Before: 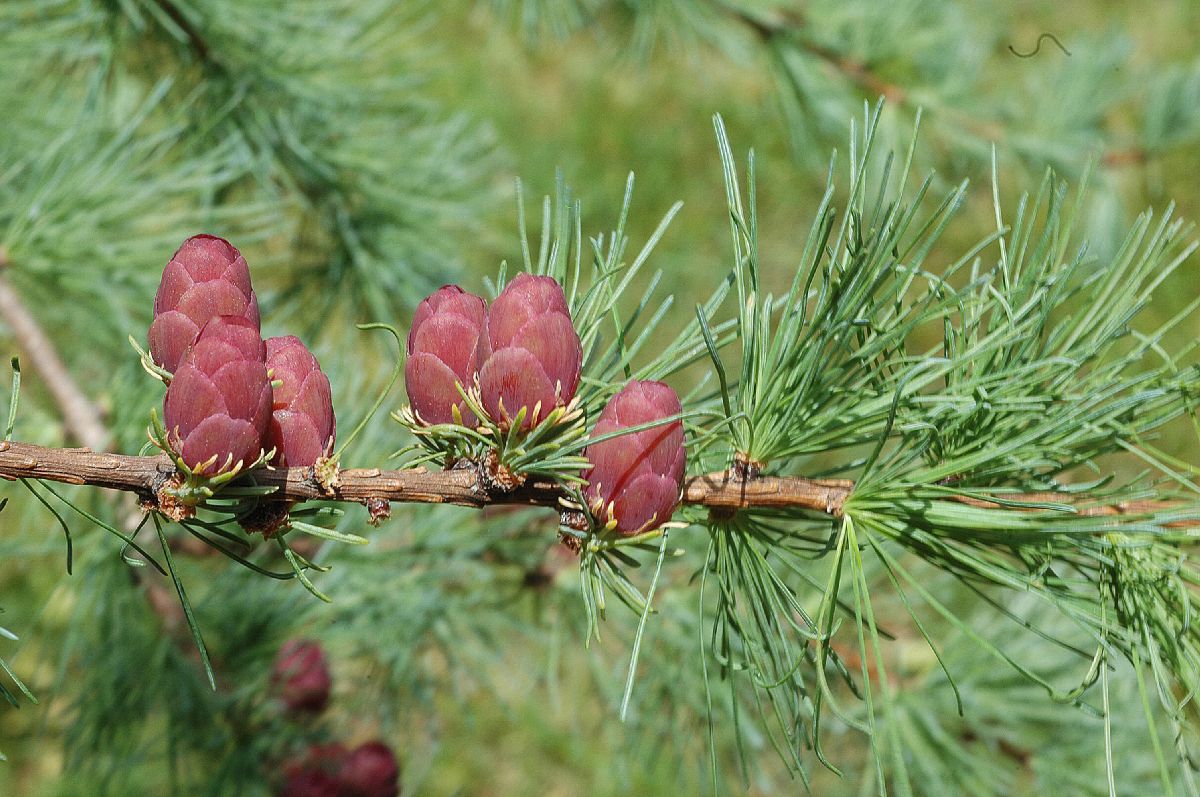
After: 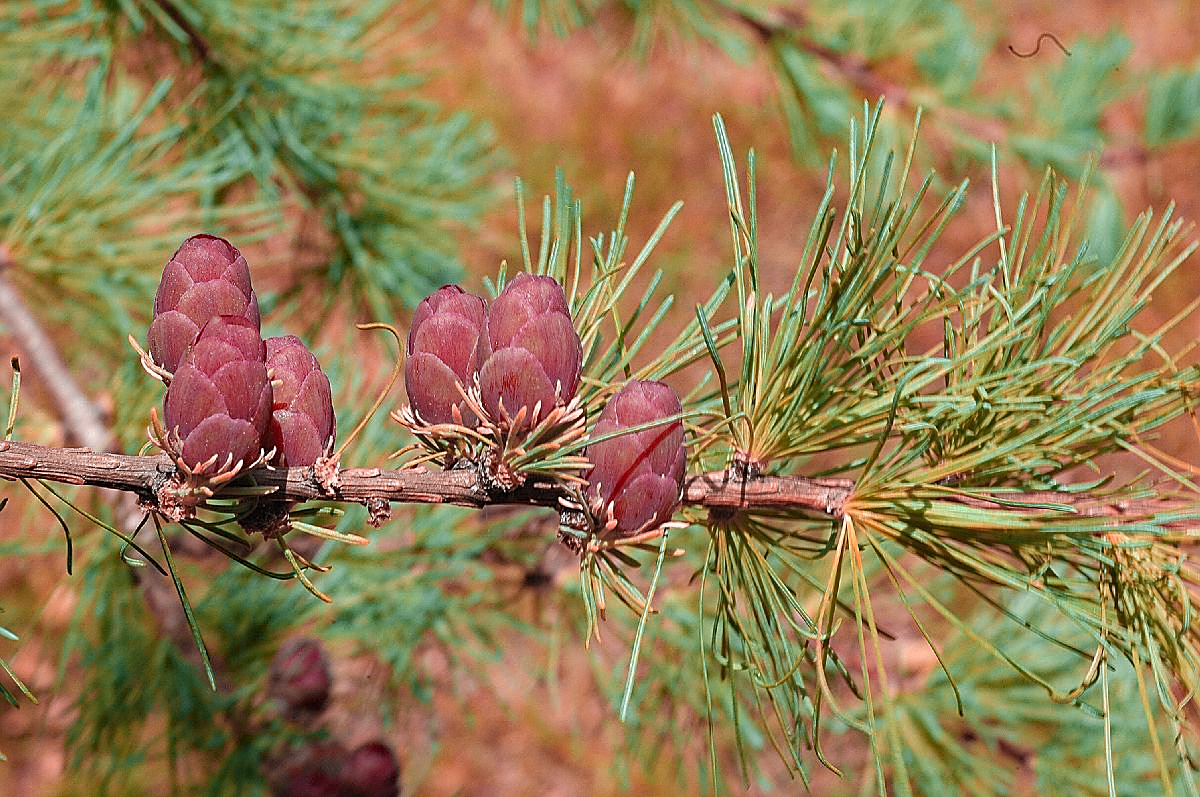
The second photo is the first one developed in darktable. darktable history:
sharpen: on, module defaults
haze removal: adaptive false
color zones: curves: ch2 [(0, 0.5) (0.084, 0.497) (0.323, 0.335) (0.4, 0.497) (1, 0.5)], process mode strong
tone equalizer: on, module defaults
